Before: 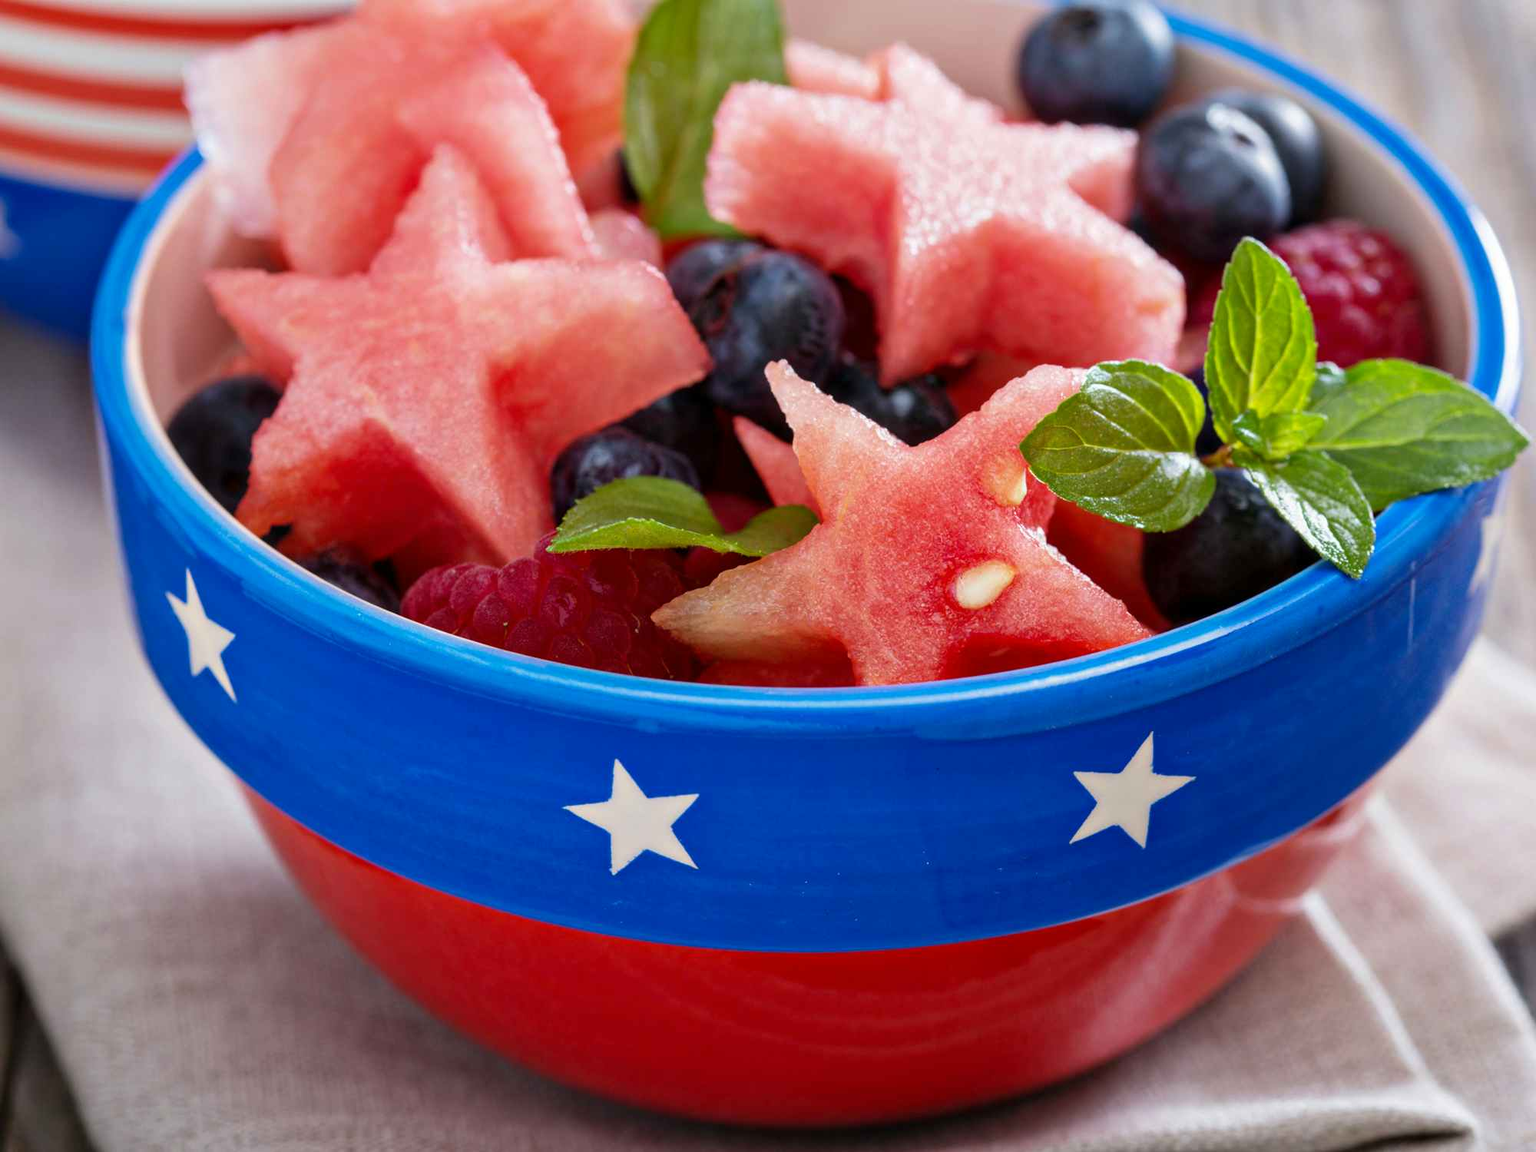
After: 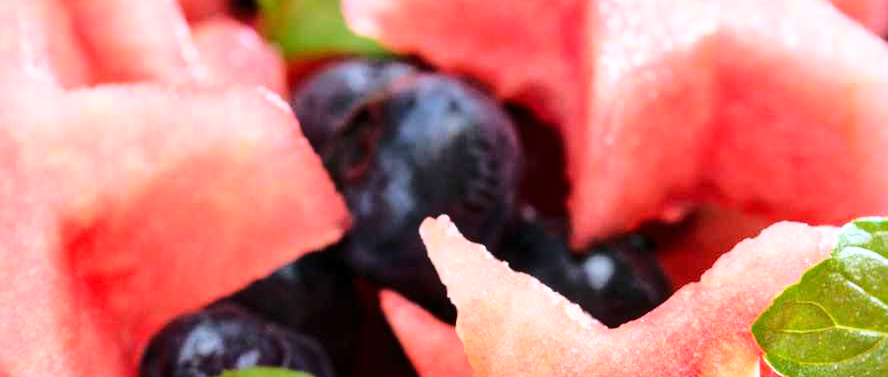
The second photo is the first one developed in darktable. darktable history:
crop: left 28.807%, top 16.879%, right 26.755%, bottom 57.987%
base curve: curves: ch0 [(0, 0) (0.032, 0.037) (0.105, 0.228) (0.435, 0.76) (0.856, 0.983) (1, 1)]
